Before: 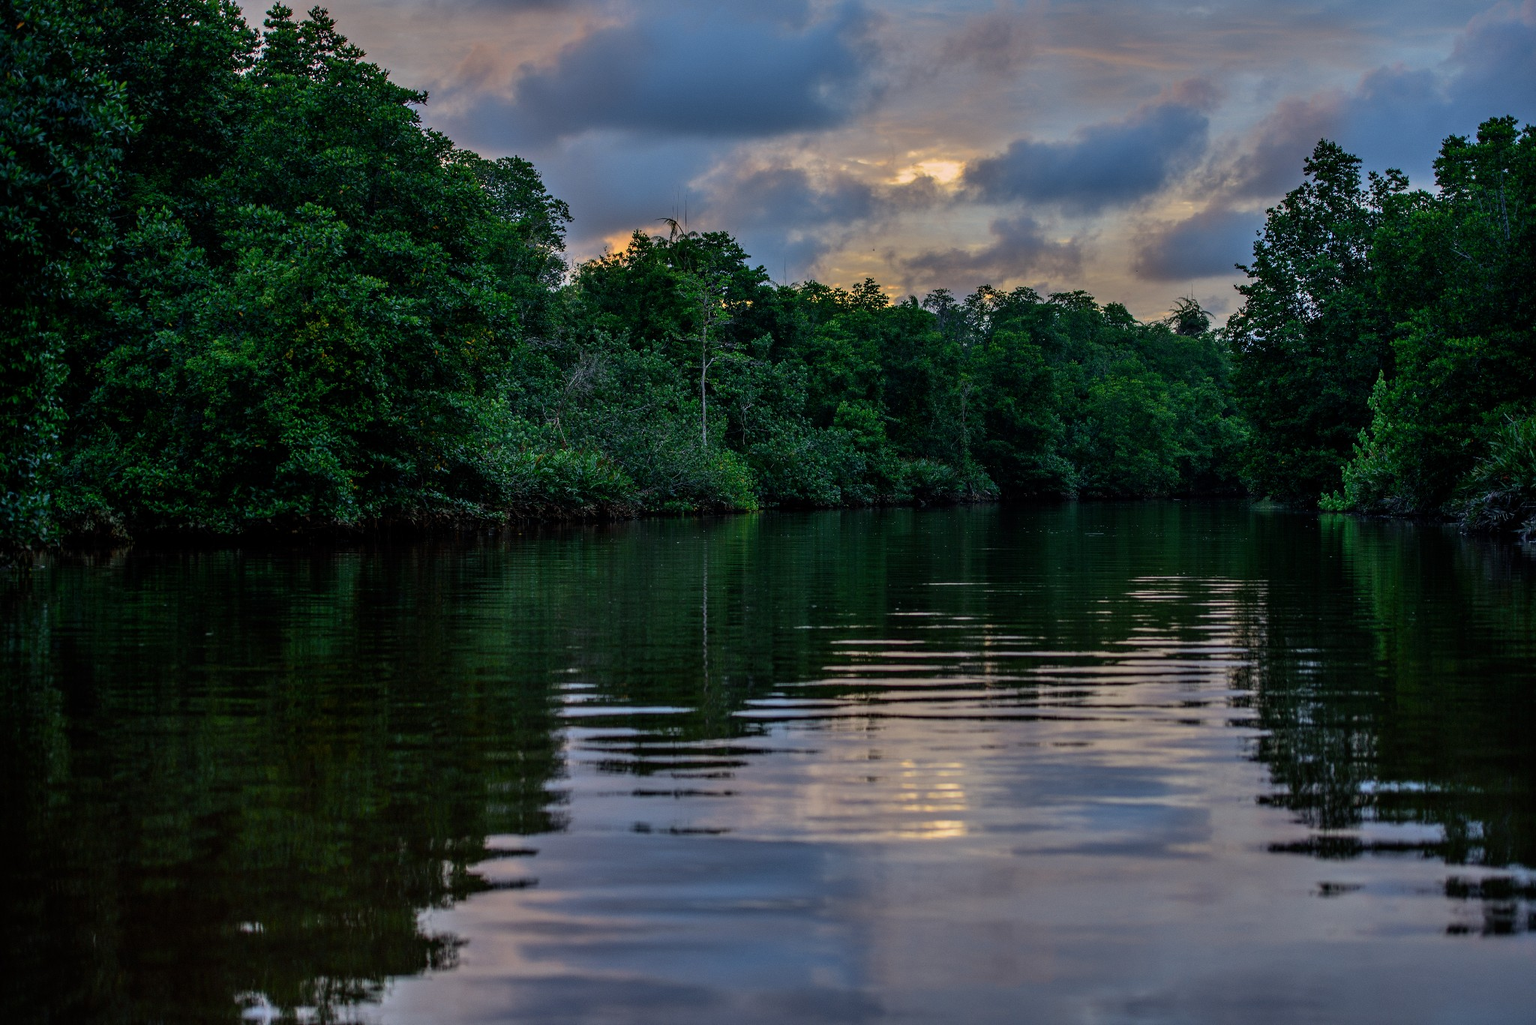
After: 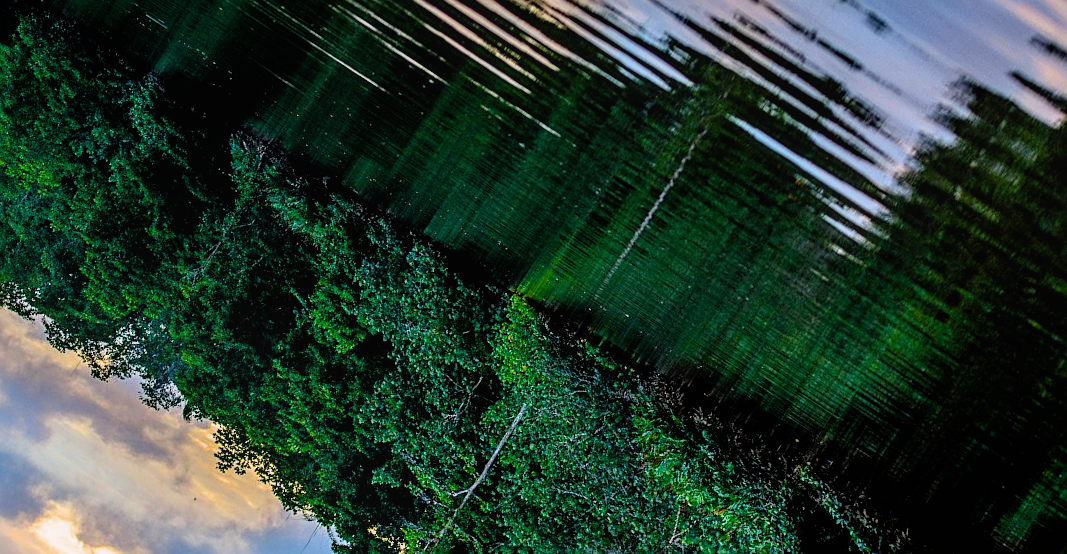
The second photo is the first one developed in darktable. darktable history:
local contrast: detail 109%
crop and rotate: angle 146.76°, left 9.163%, top 15.662%, right 4.476%, bottom 17.074%
sharpen: on, module defaults
filmic rgb: black relative exposure -3.59 EV, white relative exposure 2.28 EV, hardness 3.41
color balance rgb: perceptual saturation grading › global saturation 37.23%, perceptual saturation grading › shadows 34.91%, contrast -29.499%
exposure: black level correction 0, exposure 1.125 EV, compensate exposure bias true, compensate highlight preservation false
